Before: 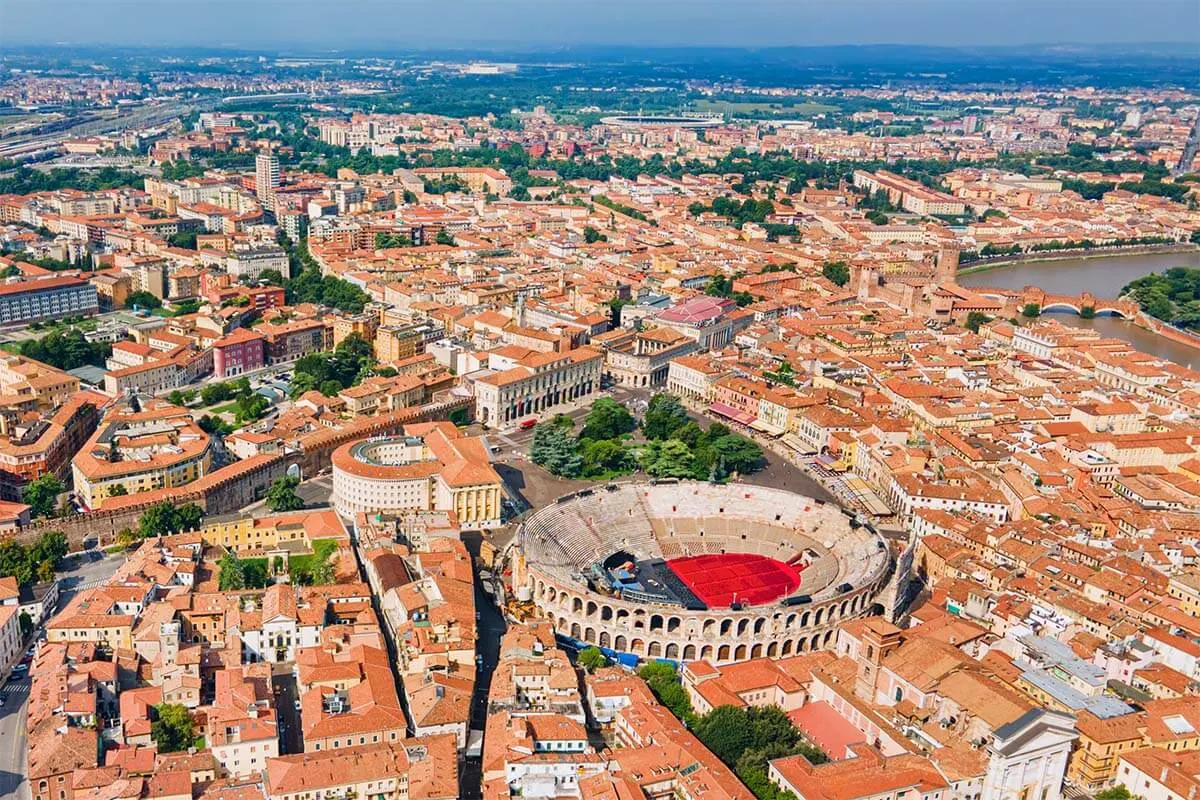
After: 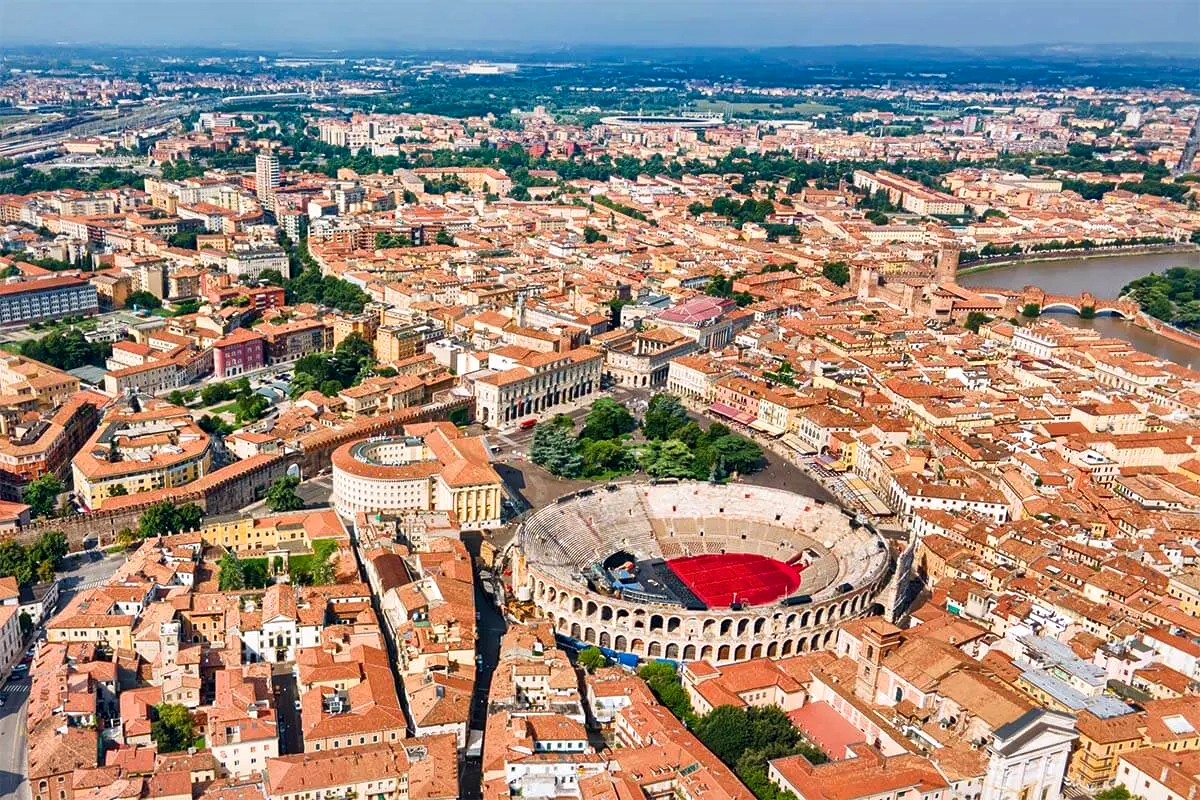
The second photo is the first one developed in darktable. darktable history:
local contrast: mode bilateral grid, contrast 20, coarseness 50, detail 172%, midtone range 0.2
